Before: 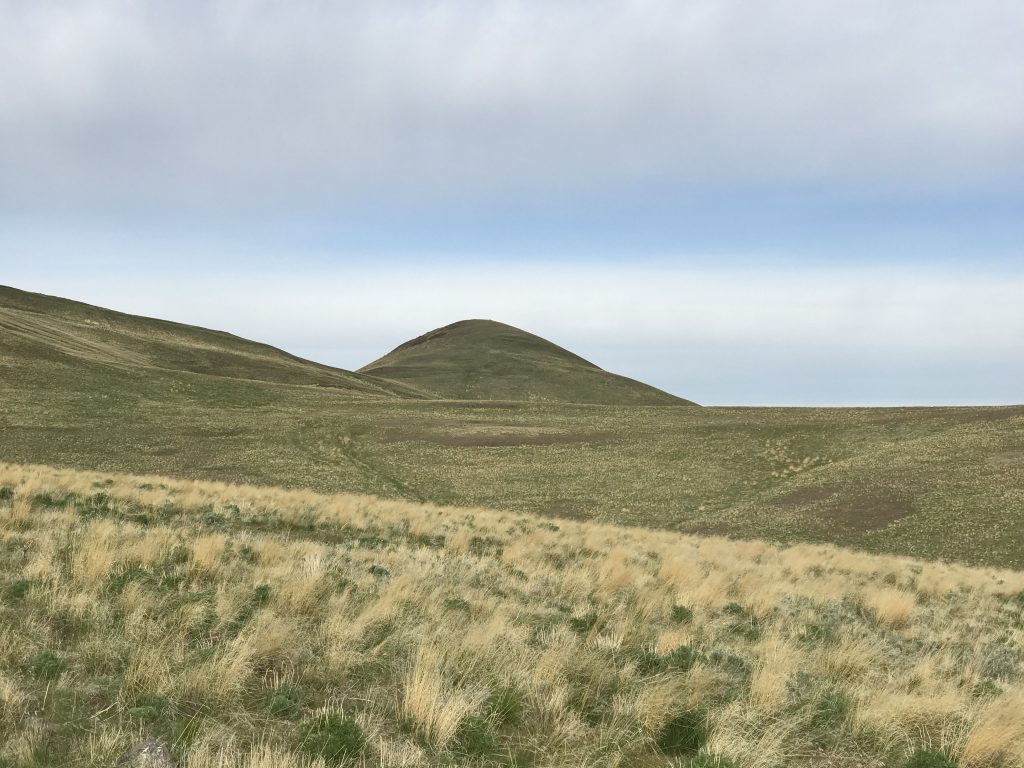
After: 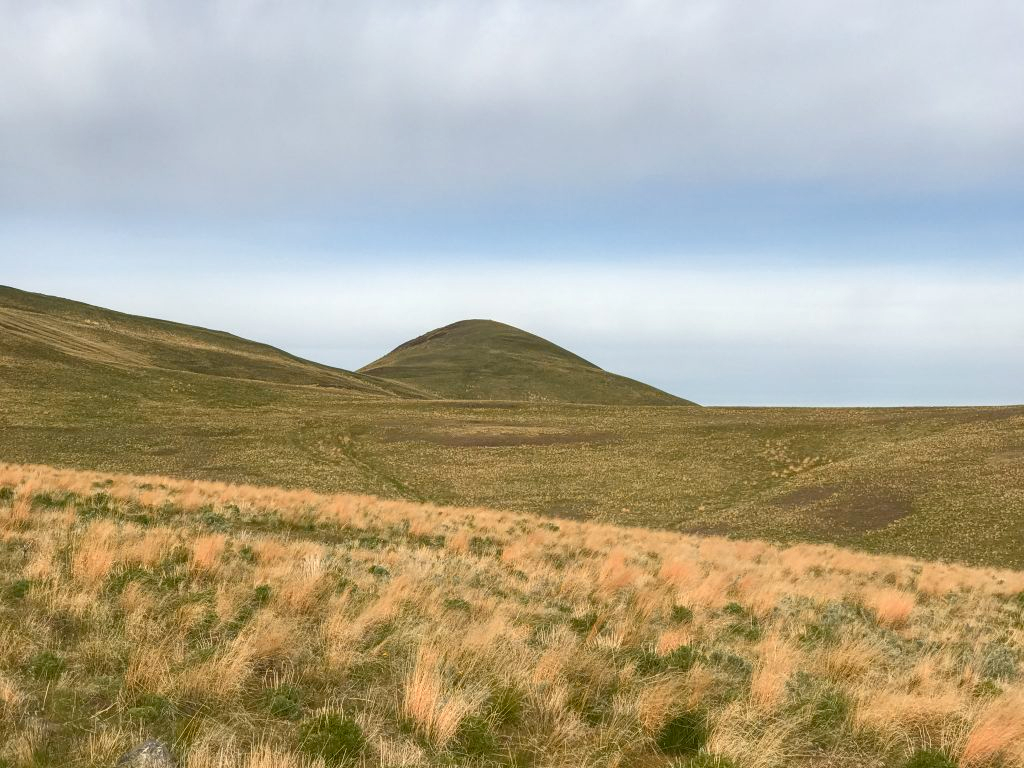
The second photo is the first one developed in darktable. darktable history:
contrast equalizer: y [[0.5, 0.488, 0.462, 0.461, 0.491, 0.5], [0.5 ×6], [0.5 ×6], [0 ×6], [0 ×6]]
local contrast: on, module defaults
color zones: curves: ch1 [(0.24, 0.634) (0.75, 0.5)]; ch2 [(0.253, 0.437) (0.745, 0.491)], mix 102.12%
